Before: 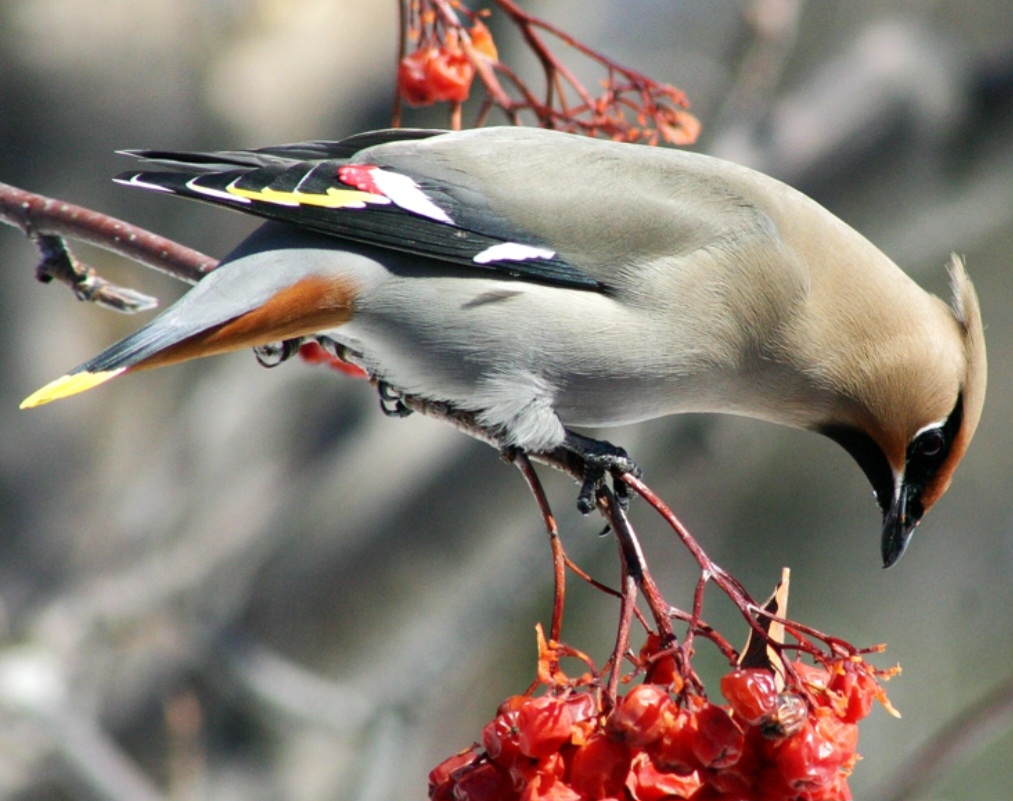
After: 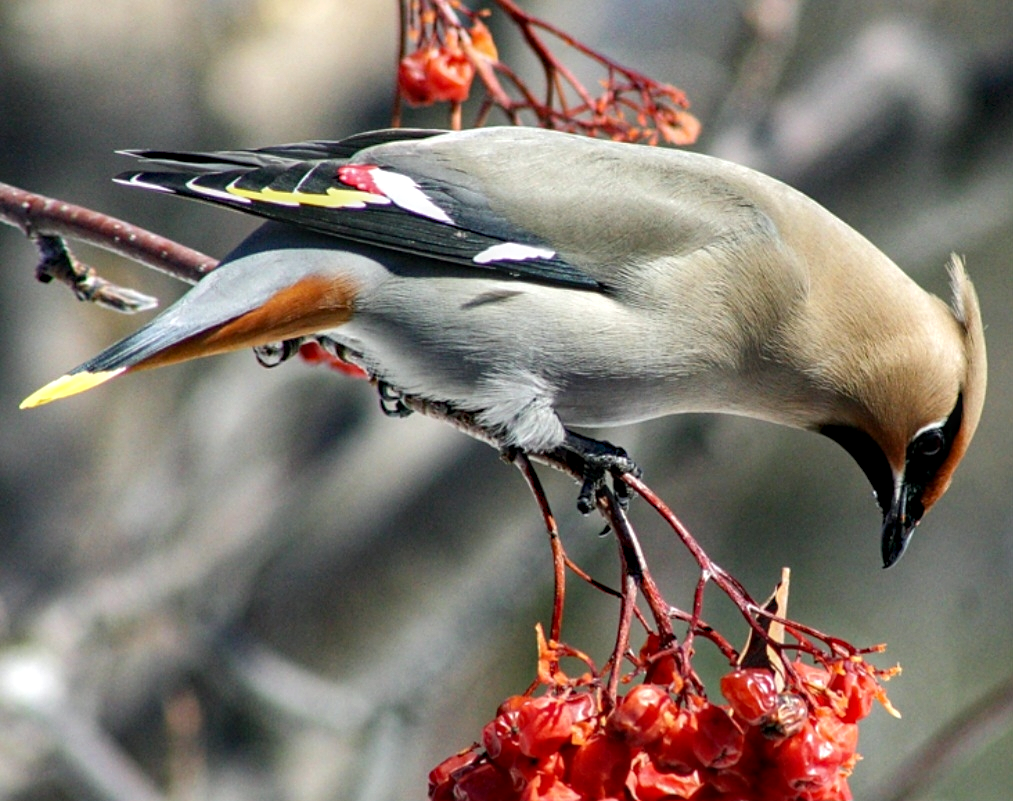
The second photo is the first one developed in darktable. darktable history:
sharpen: amount 0.214
haze removal: compatibility mode true, adaptive false
local contrast: on, module defaults
